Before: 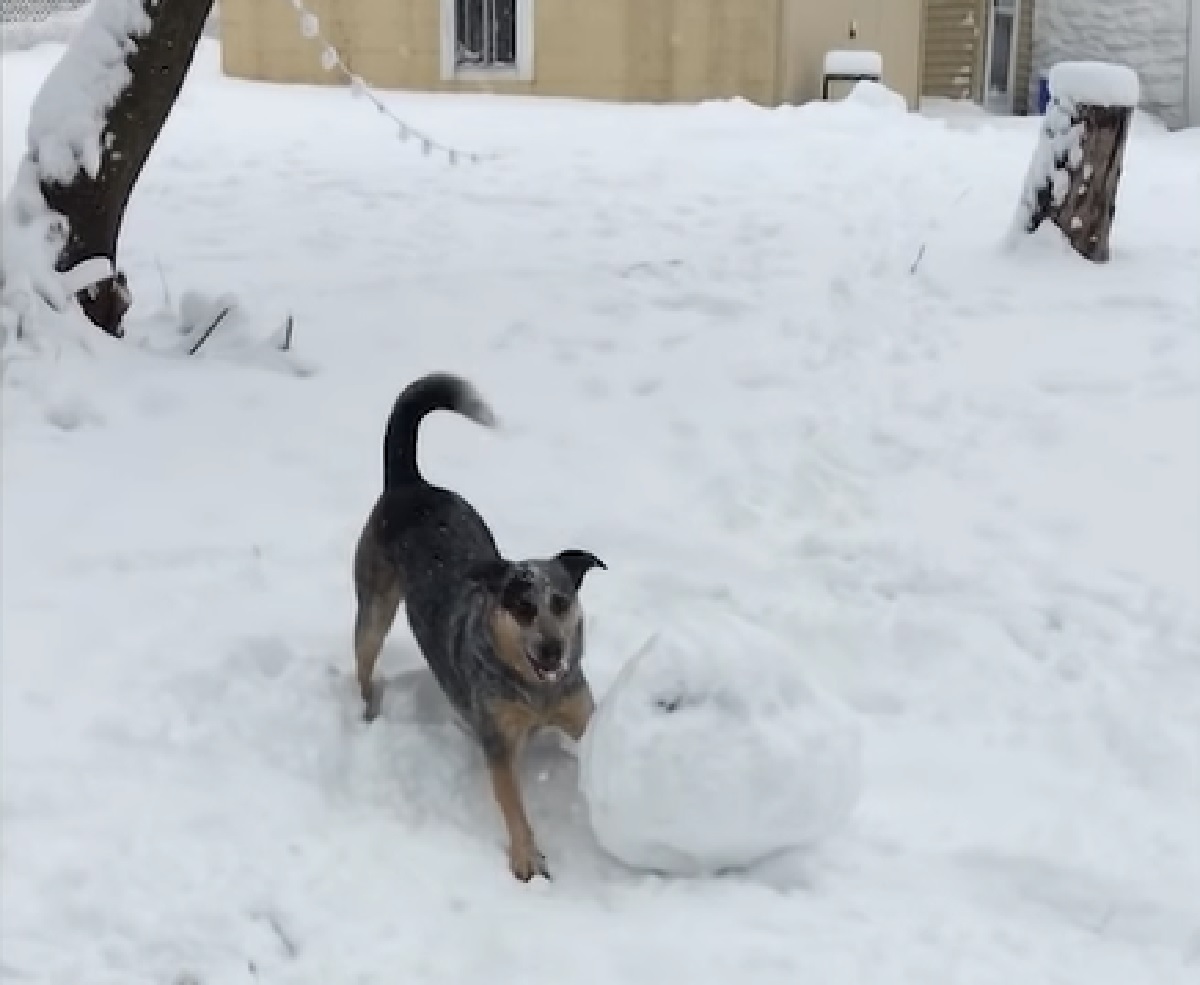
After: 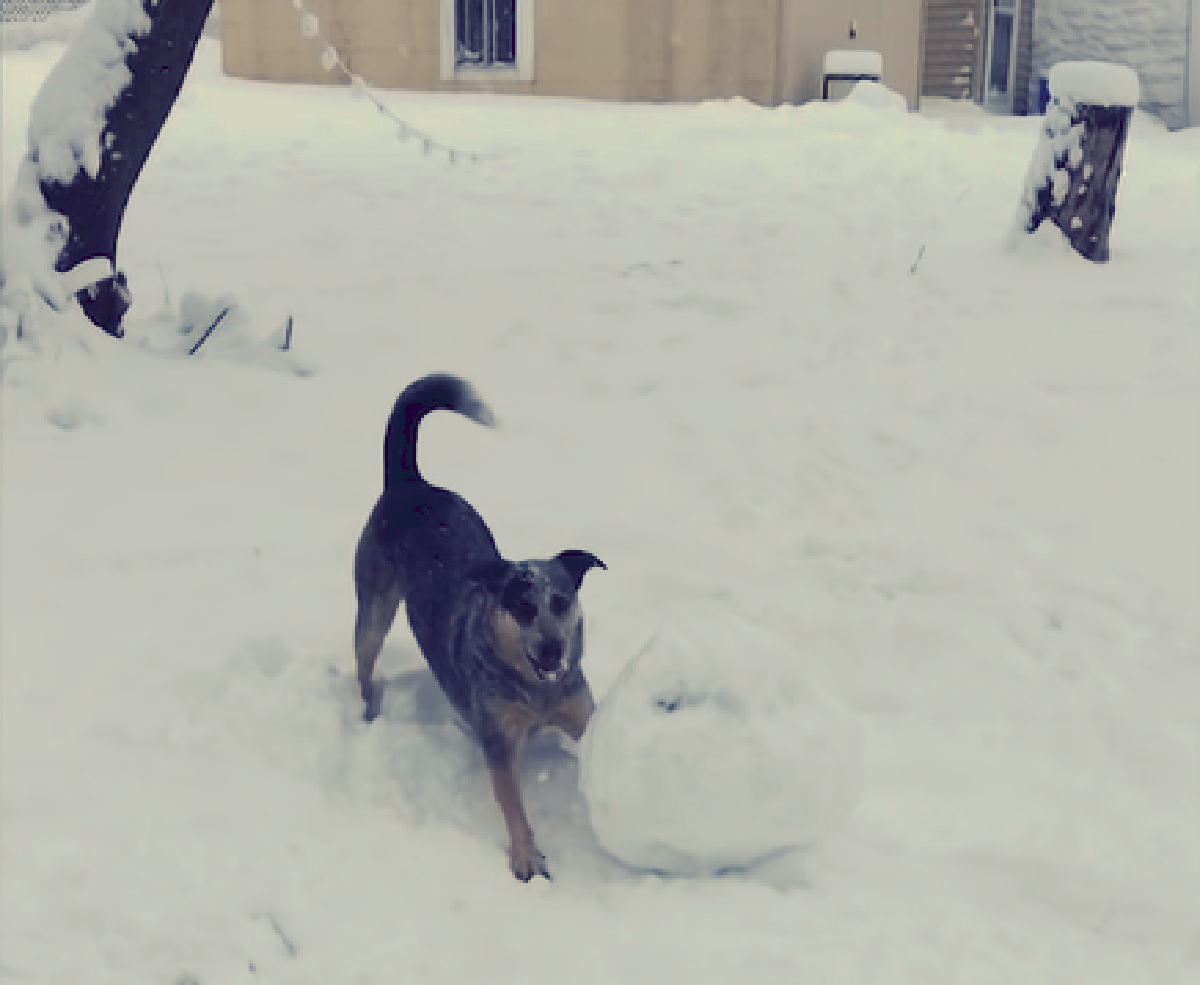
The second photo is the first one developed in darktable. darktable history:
tone curve: curves: ch0 [(0, 0) (0.003, 0.096) (0.011, 0.096) (0.025, 0.098) (0.044, 0.099) (0.069, 0.106) (0.1, 0.128) (0.136, 0.153) (0.177, 0.186) (0.224, 0.218) (0.277, 0.265) (0.335, 0.316) (0.399, 0.374) (0.468, 0.445) (0.543, 0.526) (0.623, 0.605) (0.709, 0.681) (0.801, 0.758) (0.898, 0.819) (1, 1)], preserve colors none
color look up table: target L [94.33, 93.2, 83.77, 83.14, 76.26, 76.02, 60.61, 55.35, 50.76, 49.39, 39.57, 39.46, 18.99, 203.3, 85.33, 83.58, 77.35, 72.23, 67.46, 65.75, 56.39, 51.38, 46.84, 45.42, 44.21, 38.9, 29.9, 19.09, 73.94, 61.47, 58.49, 57.82, 48.88, 49.55, 43.21, 42.98, 35.15, 35.43, 30.34, 9.116, 6.91, 3.331, 93.35, 84.01, 63.95, 62.31, 60.47, 41.95, 34.62], target a [-5.578, -12.76, -64.18, -28.18, -73.79, -32.46, -14.52, -48.15, -32.02, -2.56, -26.3, -24.12, -18.08, 0, 9.801, 5.755, 8.548, 10.98, 41.74, 38.05, 25.44, 71, 46.31, 67.04, 2.236, 43.74, 7.17, 24.88, 19.94, 58.58, 74.47, 33.42, 65.32, 22.98, 8.108, 52.58, 25.61, 58.73, 39.45, 47.71, 49.49, 30.78, -7.331, -50.86, -27.24, -37.65, -12.24, -7.748, -3.529], target b [27.45, 51.04, 23.17, 71.4, 64.73, 19.26, 34.19, 41.4, 7.922, 6.237, 26.81, -9.018, -0.39, -0.002, 34.11, 12.29, 68.67, 44.05, 2.005, 31.35, 23.96, 18.99, 39.82, 1.788, 21.01, 7.629, -7.815, 2.143, -15.46, -19.45, -42.02, -38.79, -57.75, -5.141, -61.35, -14.14, -35.18, -48.83, -83.68, -39.99, -68.53, -49.89, 7.346, -1.85, -32.98, -6.986, -9.241, -37.17, -29.05], num patches 49
